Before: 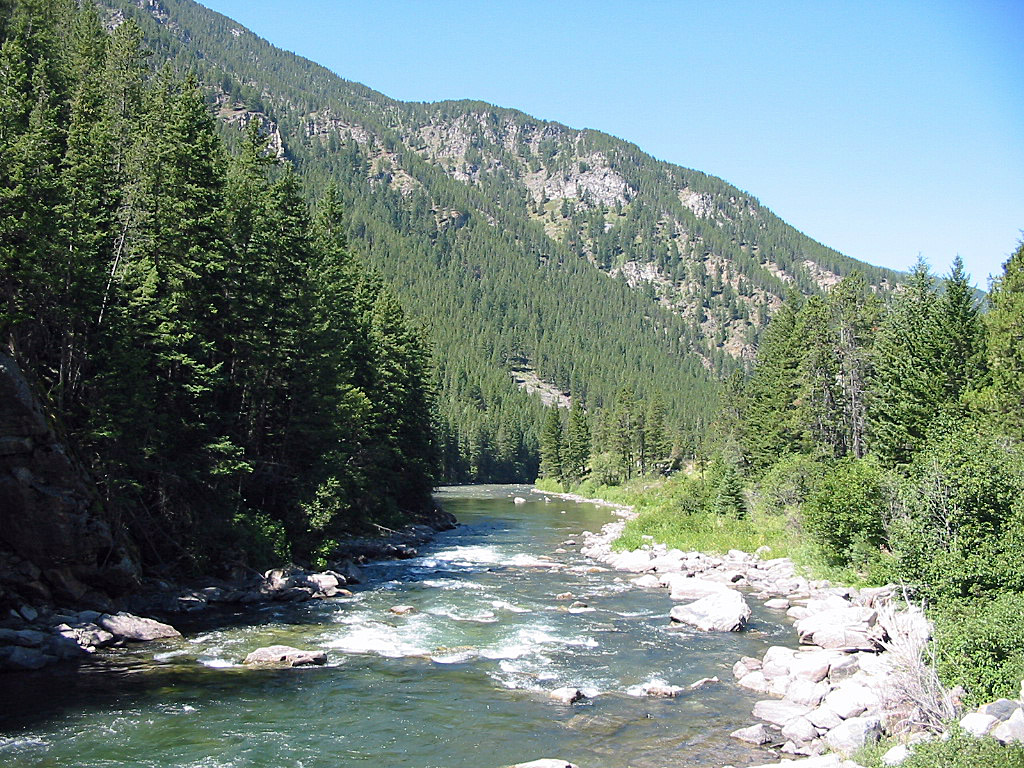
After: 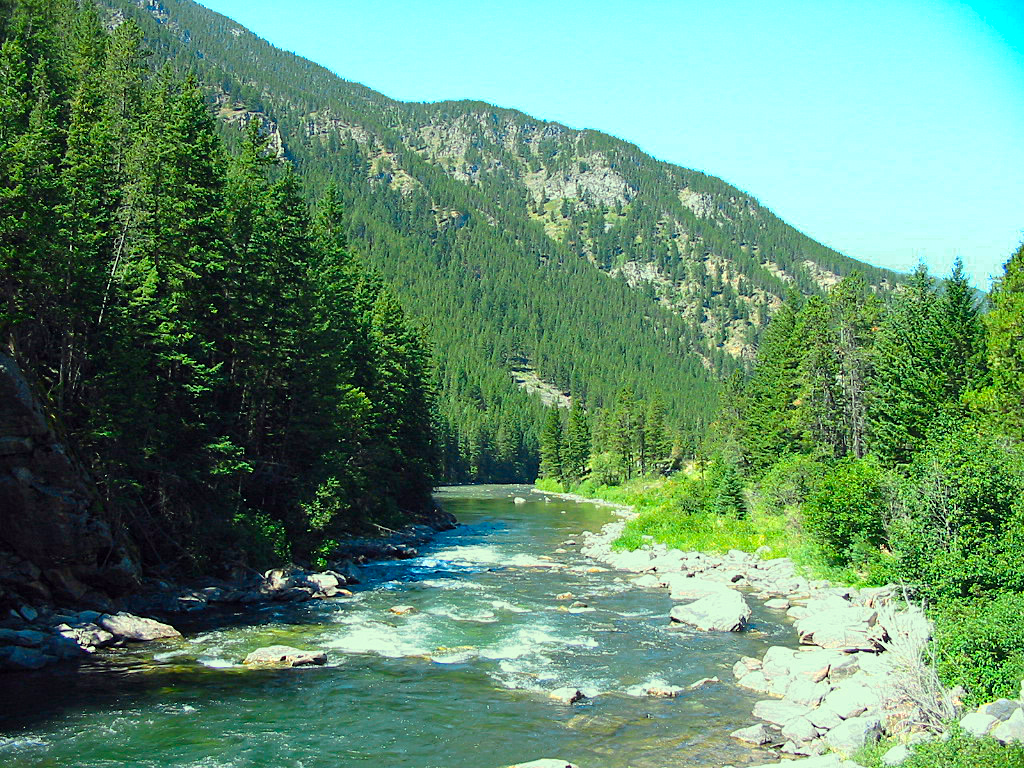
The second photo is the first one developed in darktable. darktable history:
color zones: curves: ch0 [(0.018, 0.548) (0.197, 0.654) (0.425, 0.447) (0.605, 0.658) (0.732, 0.579)]; ch1 [(0.105, 0.531) (0.224, 0.531) (0.386, 0.39) (0.618, 0.456) (0.732, 0.456) (0.956, 0.421)]; ch2 [(0.039, 0.583) (0.215, 0.465) (0.399, 0.544) (0.465, 0.548) (0.614, 0.447) (0.724, 0.43) (0.882, 0.623) (0.956, 0.632)]
color correction: highlights a* -10.77, highlights b* 9.8, saturation 1.72
levels: mode automatic, black 0.023%, white 99.97%, levels [0.062, 0.494, 0.925]
